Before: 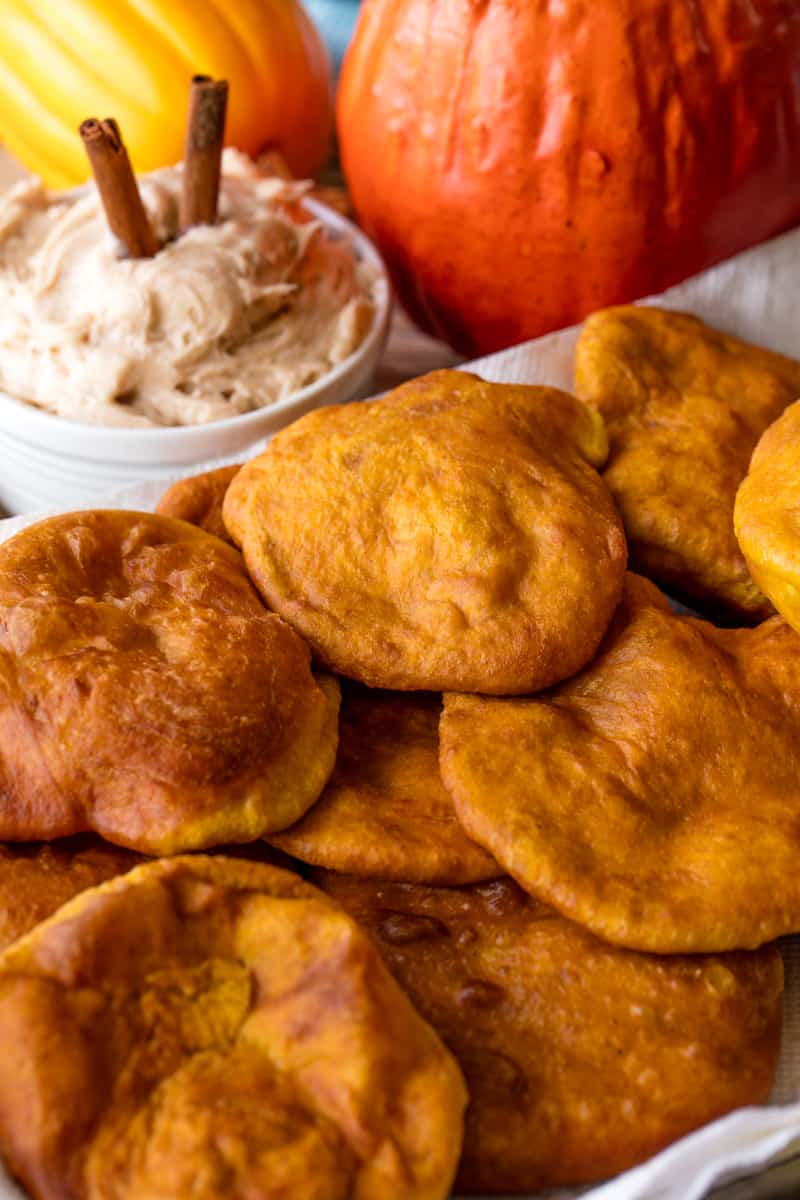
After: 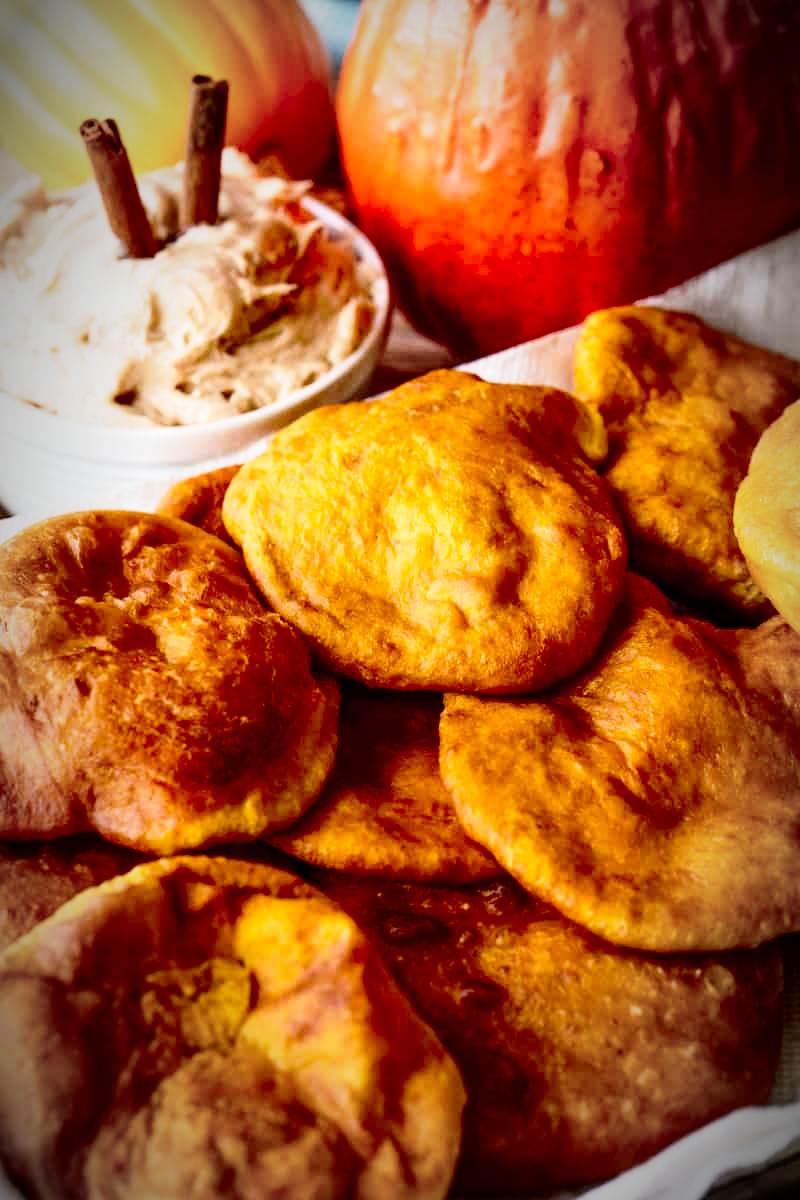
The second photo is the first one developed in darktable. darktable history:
base curve: curves: ch0 [(0, 0) (0.028, 0.03) (0.121, 0.232) (0.46, 0.748) (0.859, 0.968) (1, 1)], preserve colors none
vignetting: fall-off start 67.5%, fall-off radius 67.23%, brightness -0.813, automatic ratio true
contrast brightness saturation: contrast 0.19, brightness -0.24, saturation 0.11
